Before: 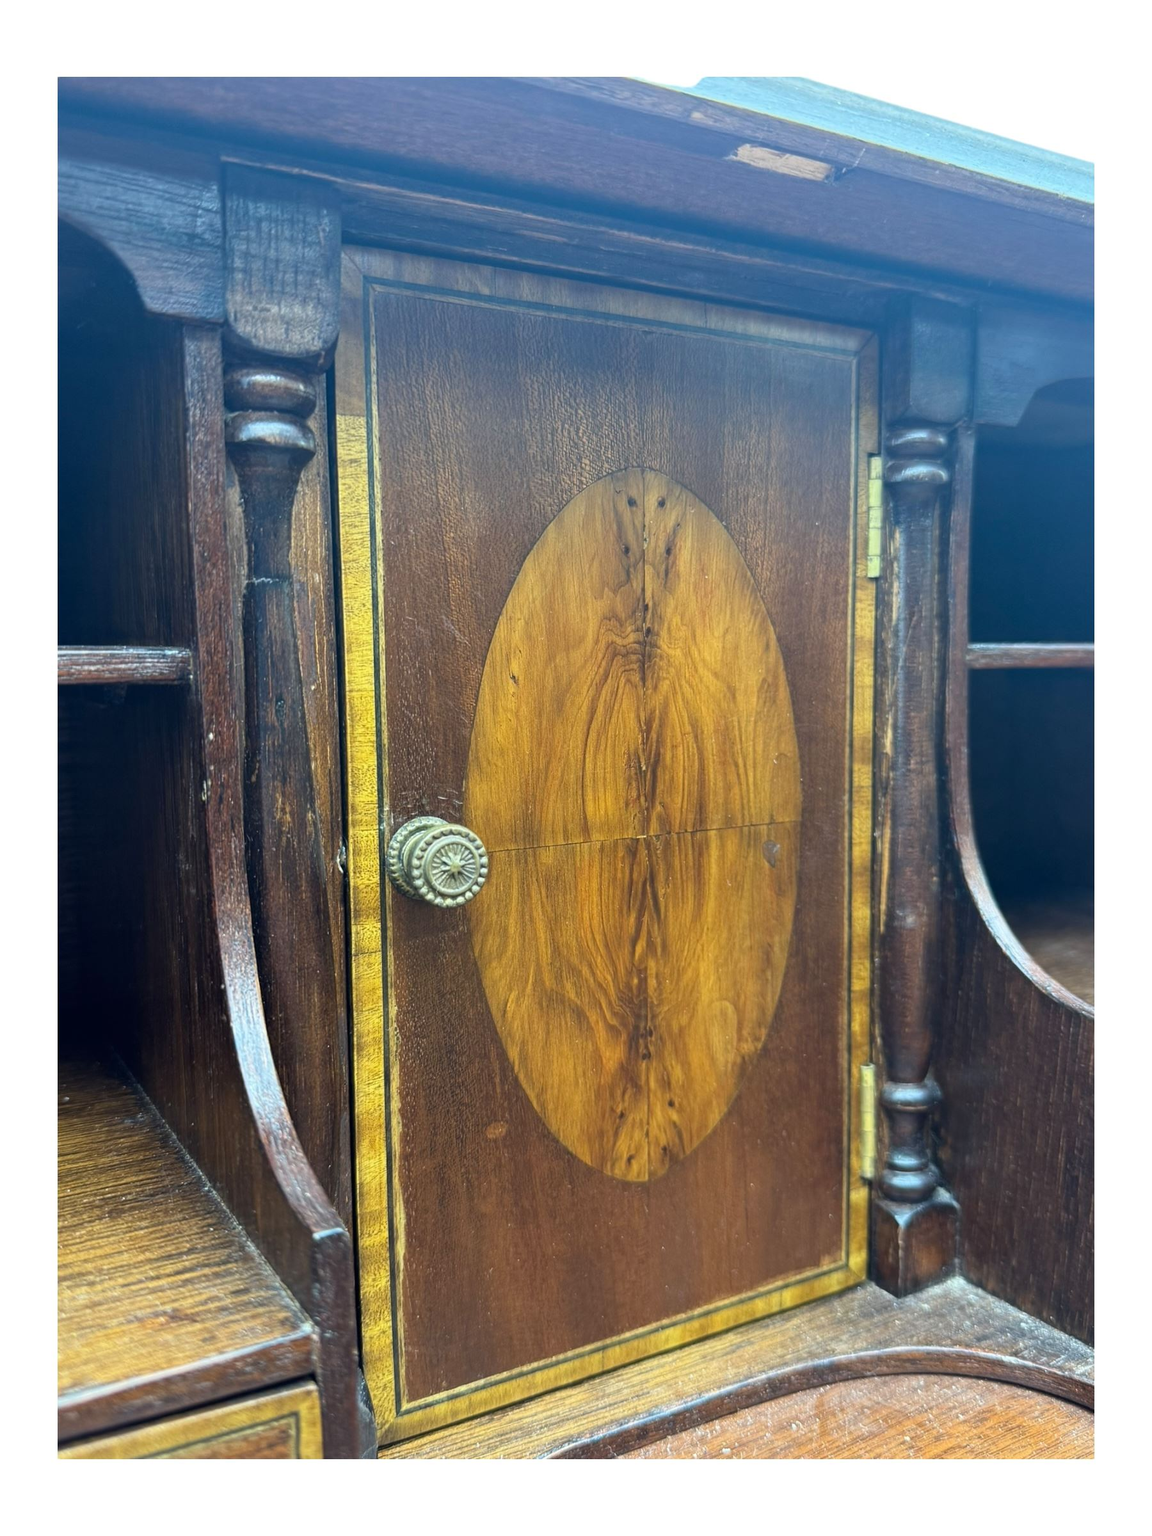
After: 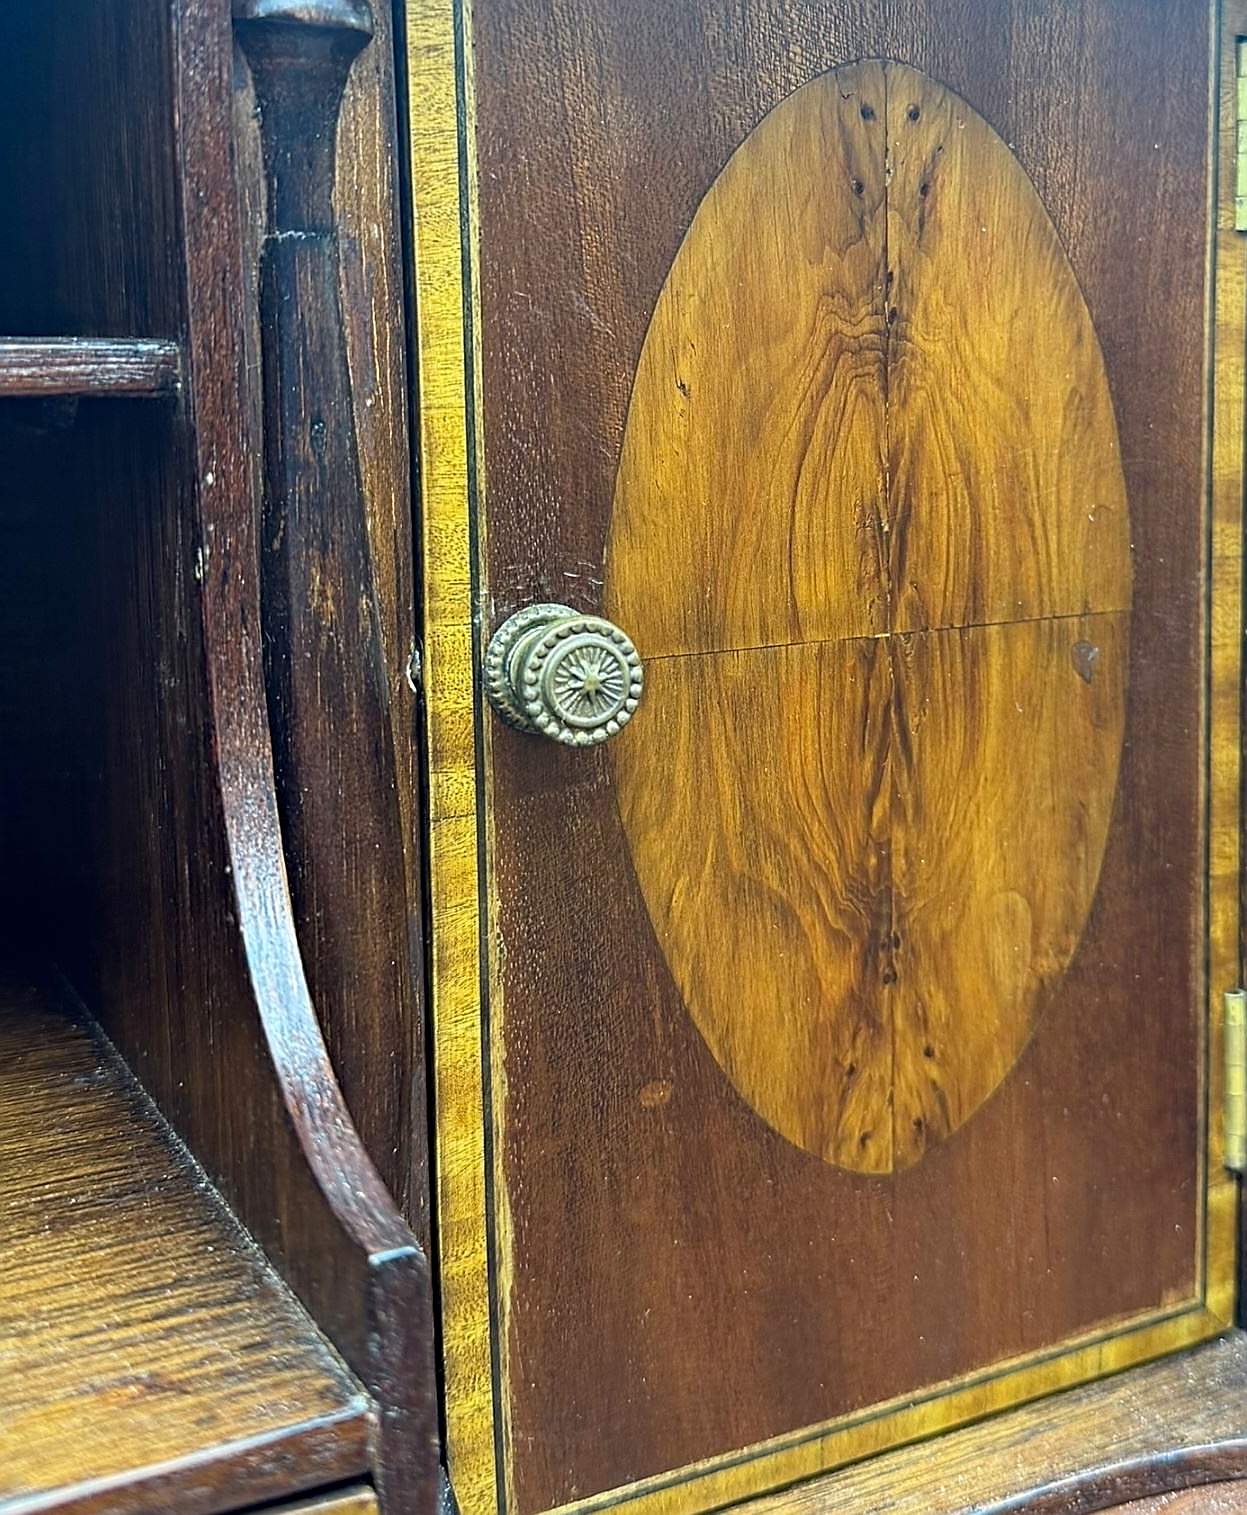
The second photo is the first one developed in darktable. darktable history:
sharpen: radius 1.422, amount 1.266, threshold 0.752
crop: left 6.667%, top 28.03%, right 24.041%, bottom 8.827%
haze removal: compatibility mode true, adaptive false
